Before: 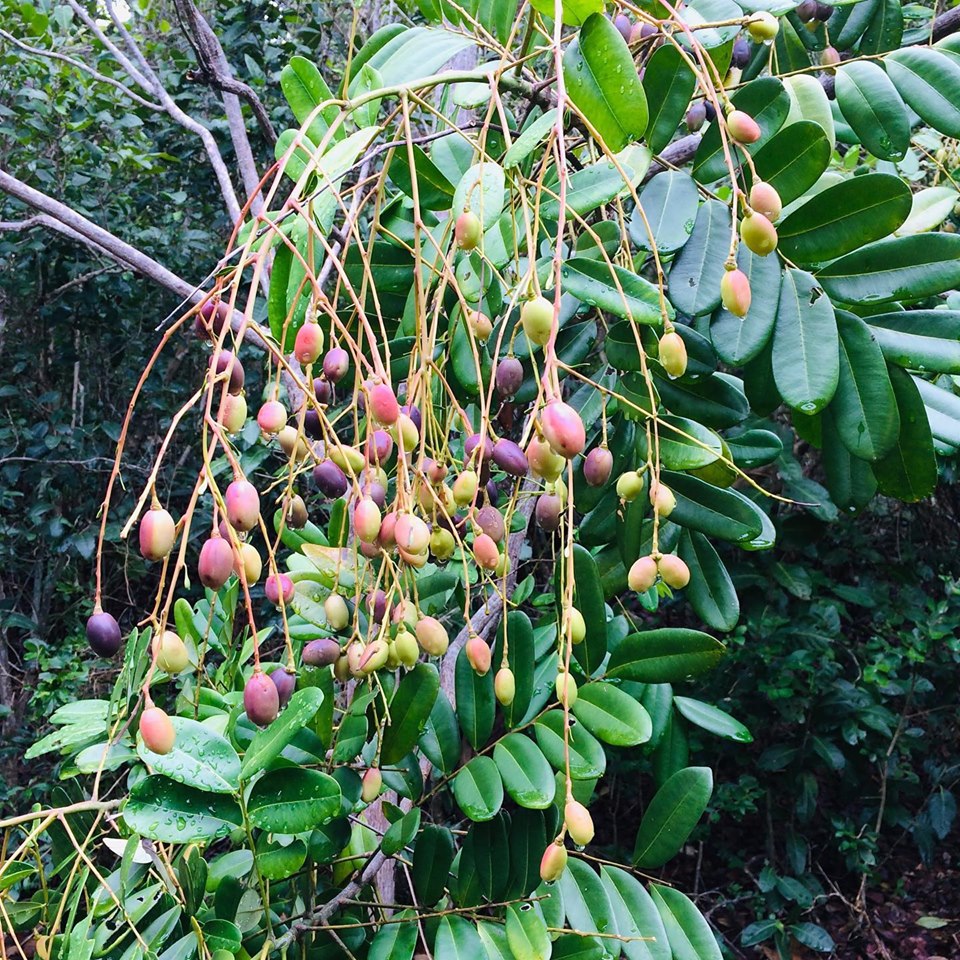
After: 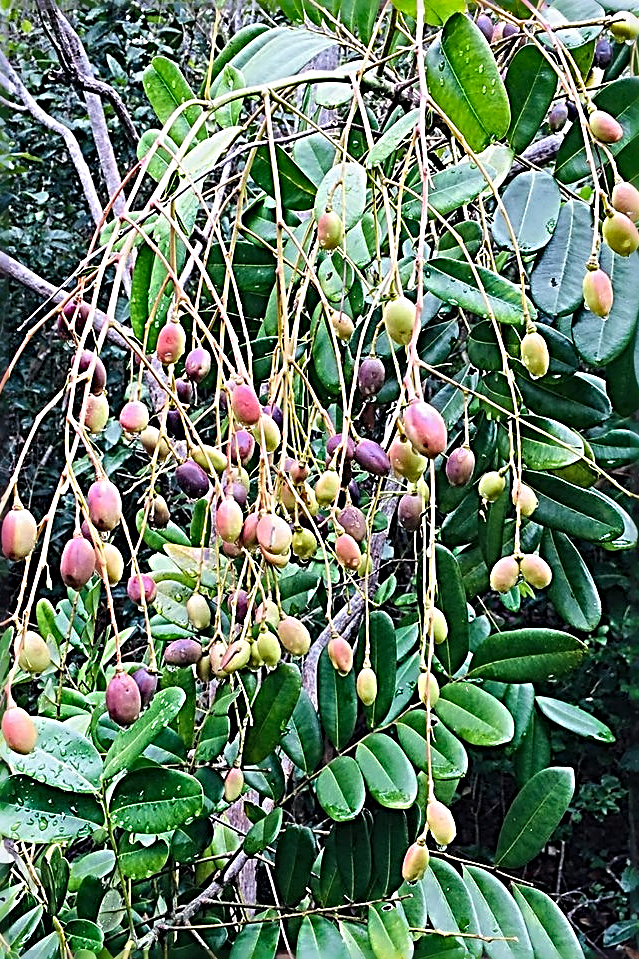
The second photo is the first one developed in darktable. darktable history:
sharpen: radius 3.203, amount 1.739
shadows and highlights: shadows 30.67, highlights -63.19, soften with gaussian
crop and rotate: left 14.402%, right 18.973%
